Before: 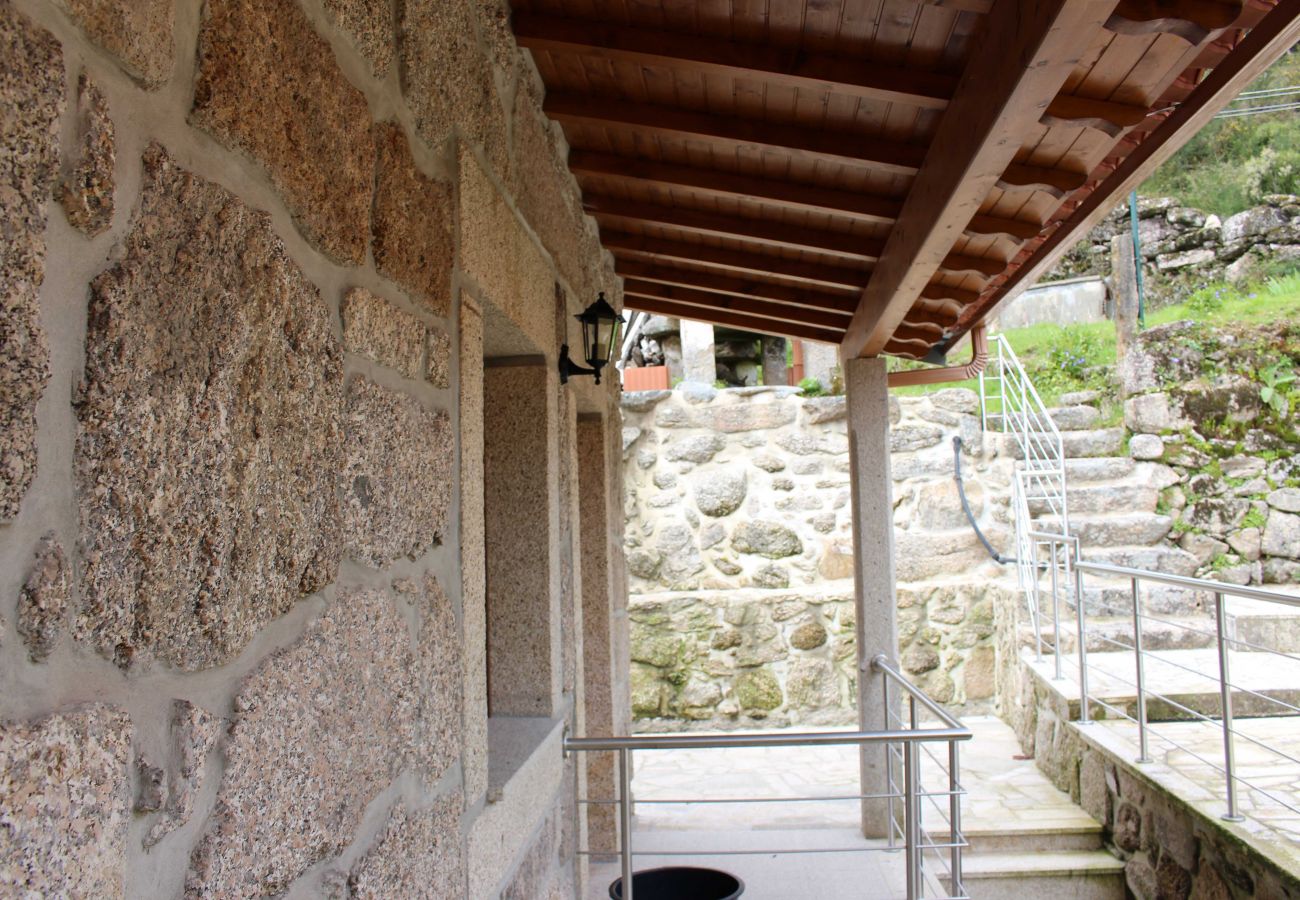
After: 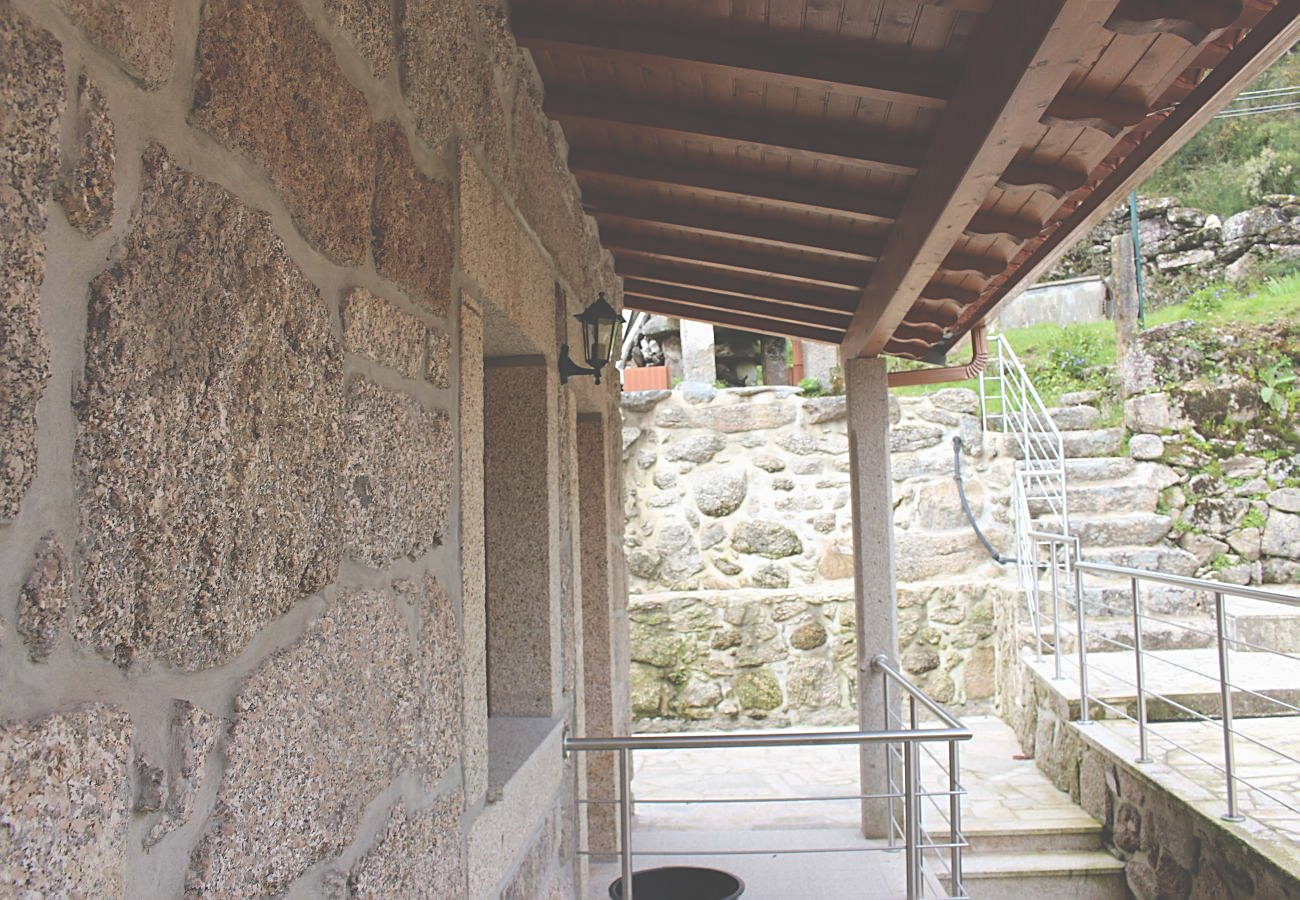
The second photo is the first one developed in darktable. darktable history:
exposure: black level correction -0.061, exposure -0.049 EV, compensate highlight preservation false
sharpen: amount 0.572
